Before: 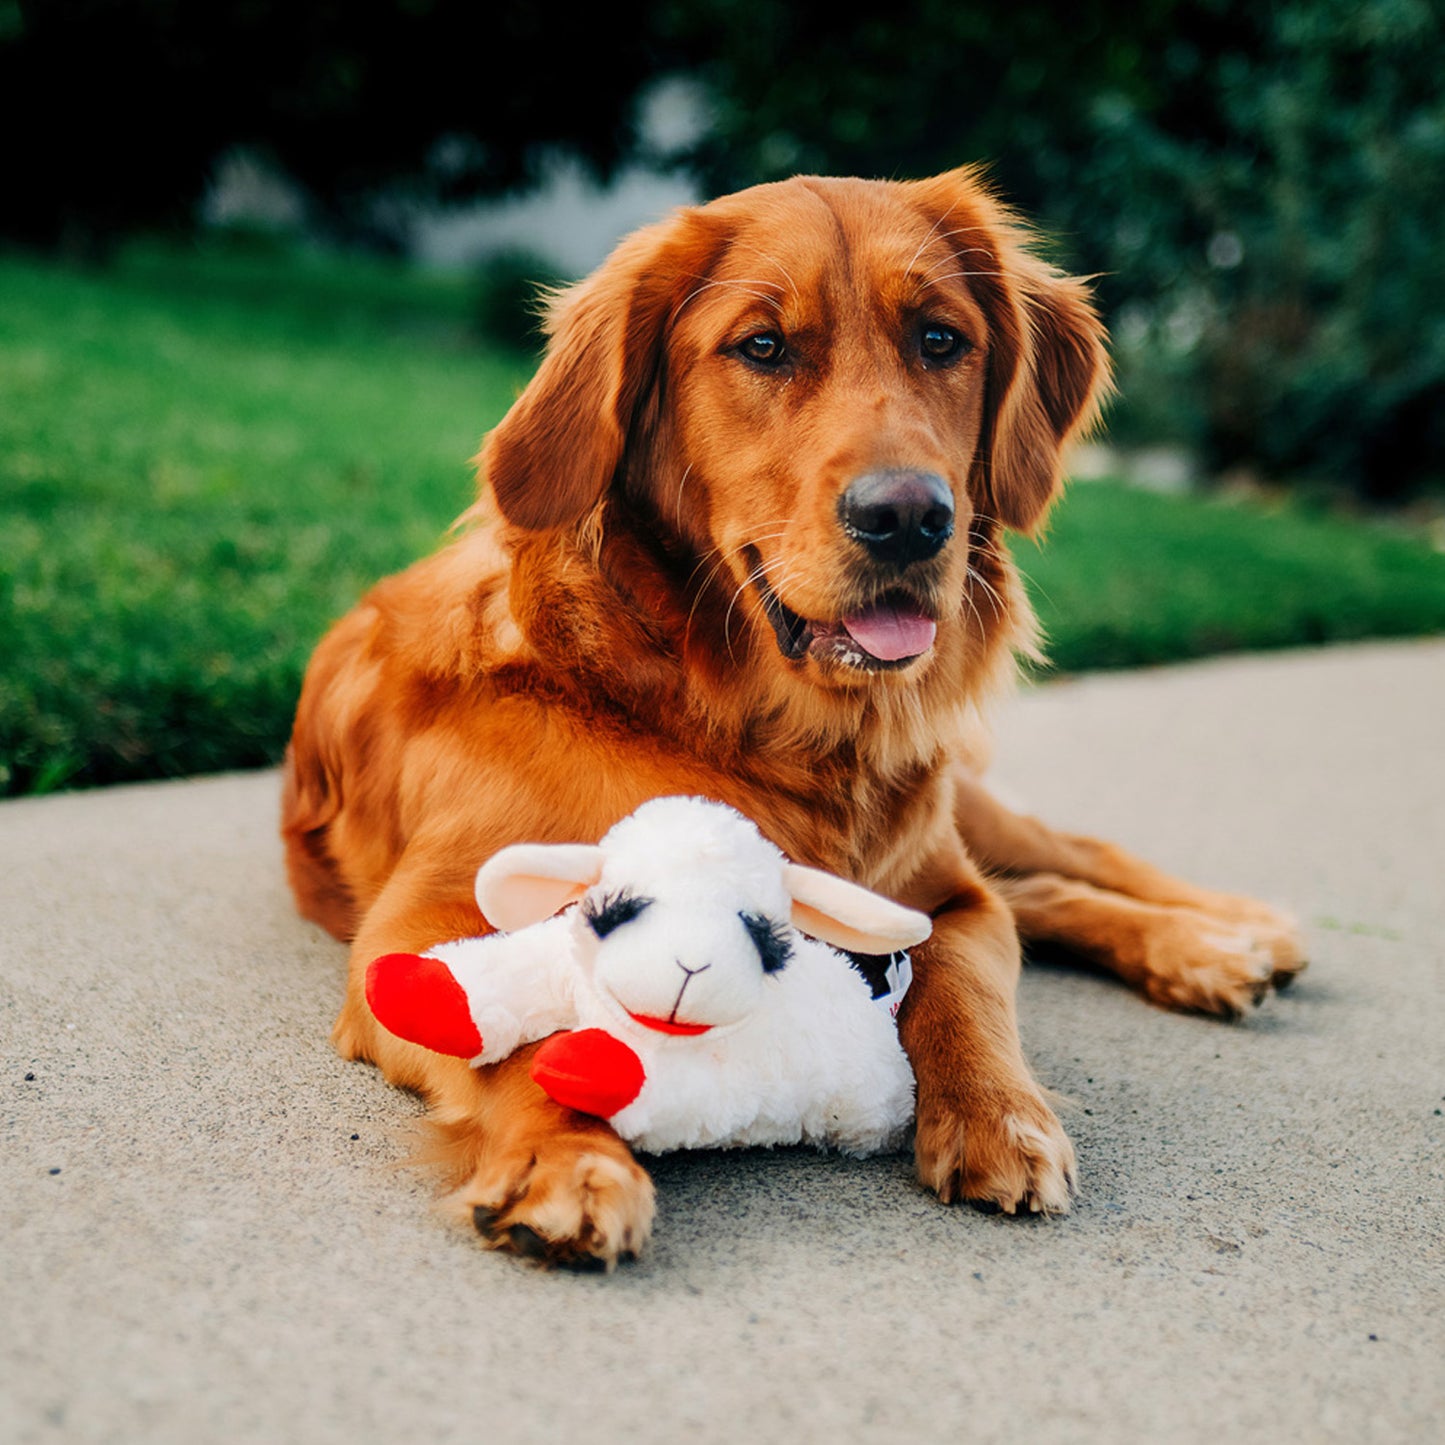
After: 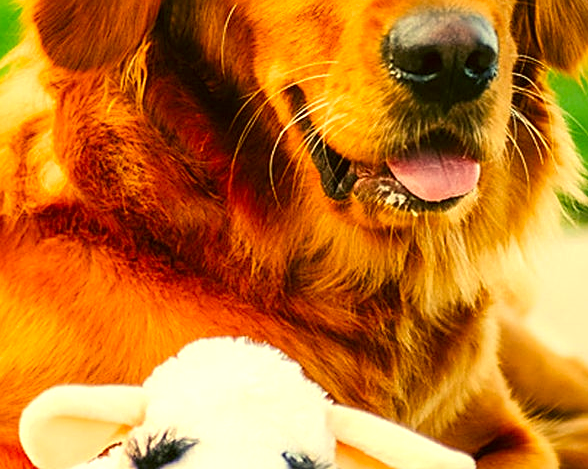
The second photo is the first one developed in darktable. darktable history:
contrast brightness saturation: contrast 0.045, saturation 0.157
color correction: highlights a* 0.092, highlights b* 29.29, shadows a* -0.246, shadows b* 21.1
sharpen: on, module defaults
exposure: exposure 0.602 EV, compensate exposure bias true, compensate highlight preservation false
crop: left 31.618%, top 31.795%, right 27.665%, bottom 35.738%
